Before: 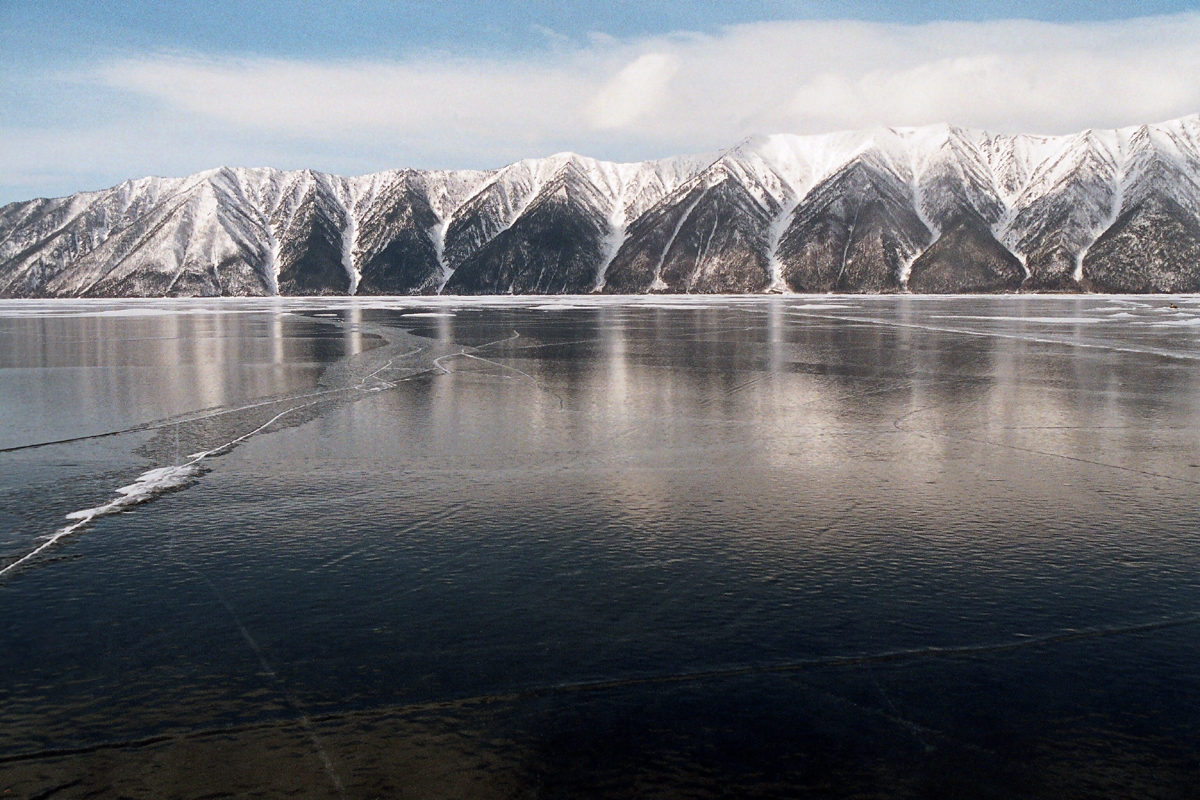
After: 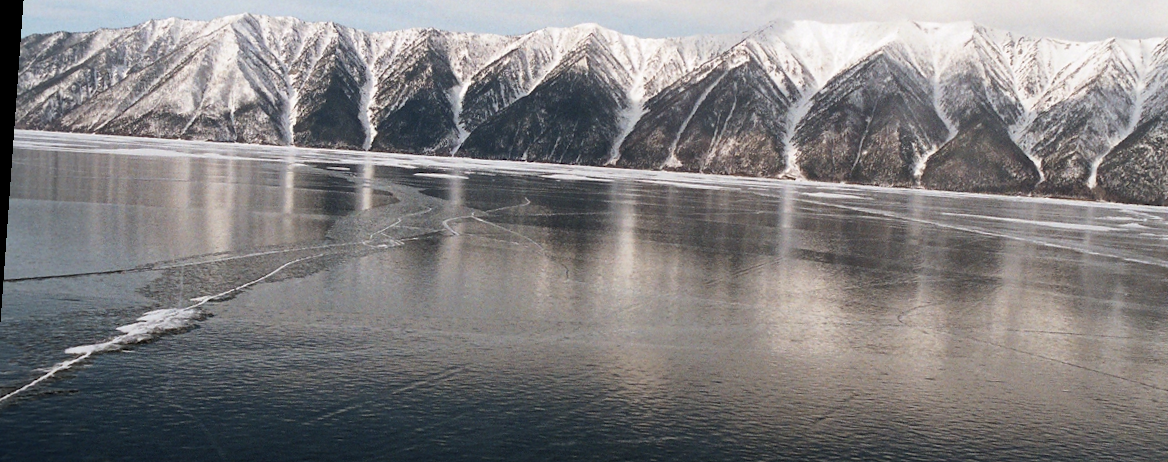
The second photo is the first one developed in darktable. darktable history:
rotate and perspective: rotation 4.1°, automatic cropping off
crop: left 1.744%, top 19.225%, right 5.069%, bottom 28.357%
